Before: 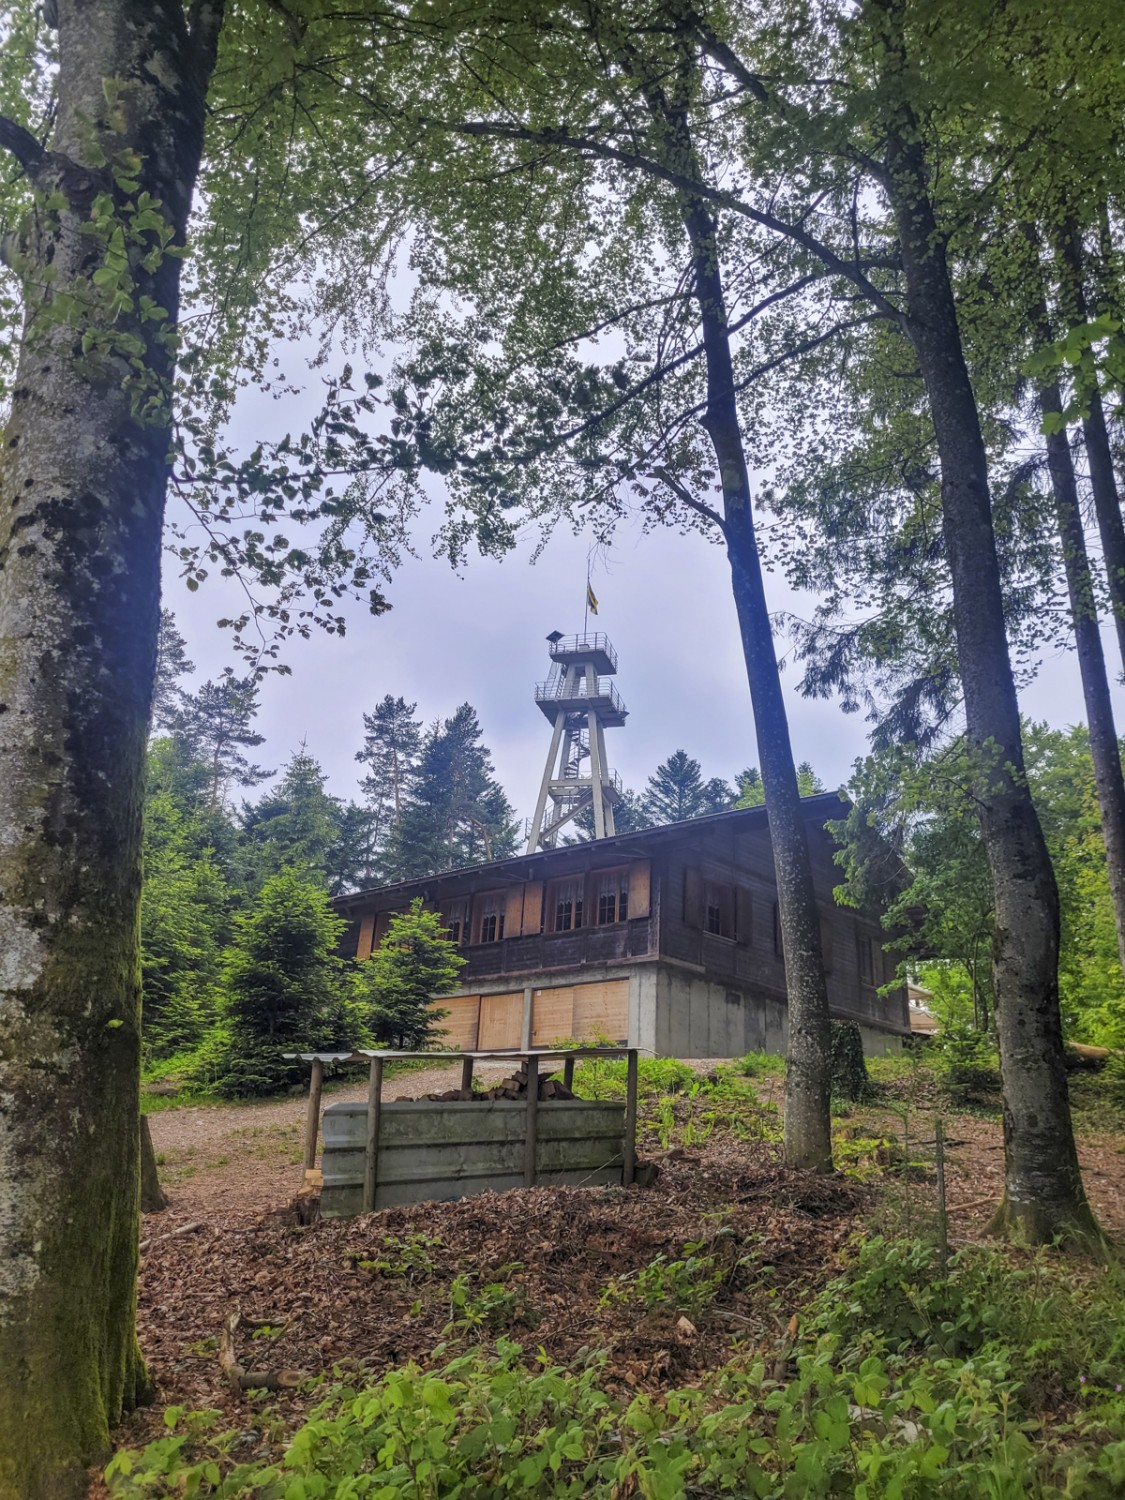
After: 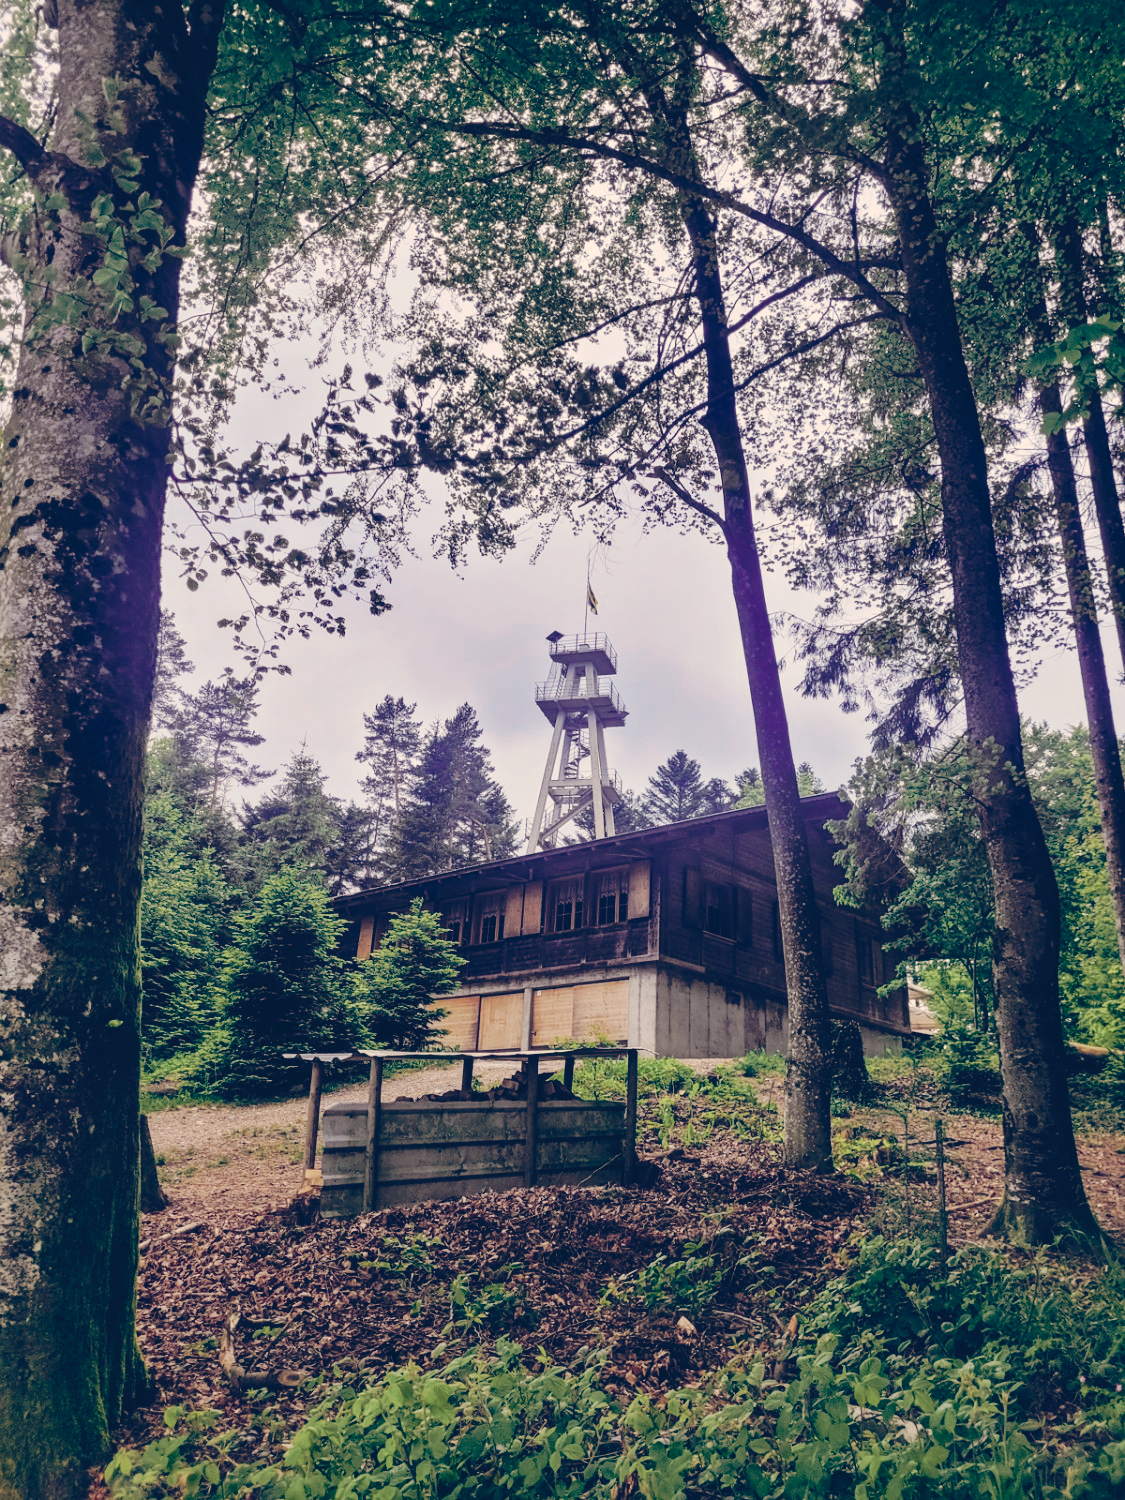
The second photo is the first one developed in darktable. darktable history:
tone curve: curves: ch0 [(0, 0) (0.003, 0.075) (0.011, 0.079) (0.025, 0.079) (0.044, 0.082) (0.069, 0.085) (0.1, 0.089) (0.136, 0.096) (0.177, 0.105) (0.224, 0.14) (0.277, 0.202) (0.335, 0.304) (0.399, 0.417) (0.468, 0.521) (0.543, 0.636) (0.623, 0.726) (0.709, 0.801) (0.801, 0.878) (0.898, 0.927) (1, 1)], preserve colors none
color look up table: target L [95.11, 95.14, 86.98, 80.81, 71.61, 63.22, 54.65, 48.74, 31.17, 15.88, 5.452, 201.11, 86.51, 77.02, 75.69, 63.75, 67.31, 61.21, 53.79, 48.89, 36.01, 31.2, 9.594, 96.87, 75.49, 84.66, 74.6, 73.28, 58.36, 57, 55.03, 67.84, 37.14, 53.32, 47.99, 51.95, 31.39, 27.09, 30.8, 17.06, 0.702, 76.56, 71.65, 56.4, 60.2, 47.7, 47.15, 29.17, 26.23], target a [3.425, -0.439, -17.93, -26.58, -12.68, -26.43, -12.71, -15.81, -13.92, -30.92, -10.36, 0, 6.015, 23.6, 5.186, 2.987, 37.87, 27.59, 49.57, 36.69, 2.582, 29.76, 31.58, 12.56, 15.75, 31.67, 21.99, 32.84, 23.31, 11.83, 48.36, 45.66, 20.46, 45.21, 21.69, 43.8, 3.157, 23.1, 34.23, 32.76, 5.981, -37.43, -11.74, -22.52, -0.197, -1.158, -16.49, -6.983, 7.122], target b [25.85, 39.11, 32, 20.35, 16.83, 21.05, 28.62, 1.382, 1.846, -20.36, -38.16, -0.001, 38.13, 23.05, 25.46, 41.59, 13.24, 43.27, 33.54, 14.97, 12.26, 5.872, -31.02, 18.73, 3.387, 7.828, 10.64, -7.27, -14.39, 1.308, 1.445, -11.44, -44.01, -39.5, -6.414, -19.56, -4.58, -6.879, -32.81, -26.38, -46.29, -0.174, -16.58, -27, 0.734, -32.7, -14.79, -9.833, -26.34], num patches 49
